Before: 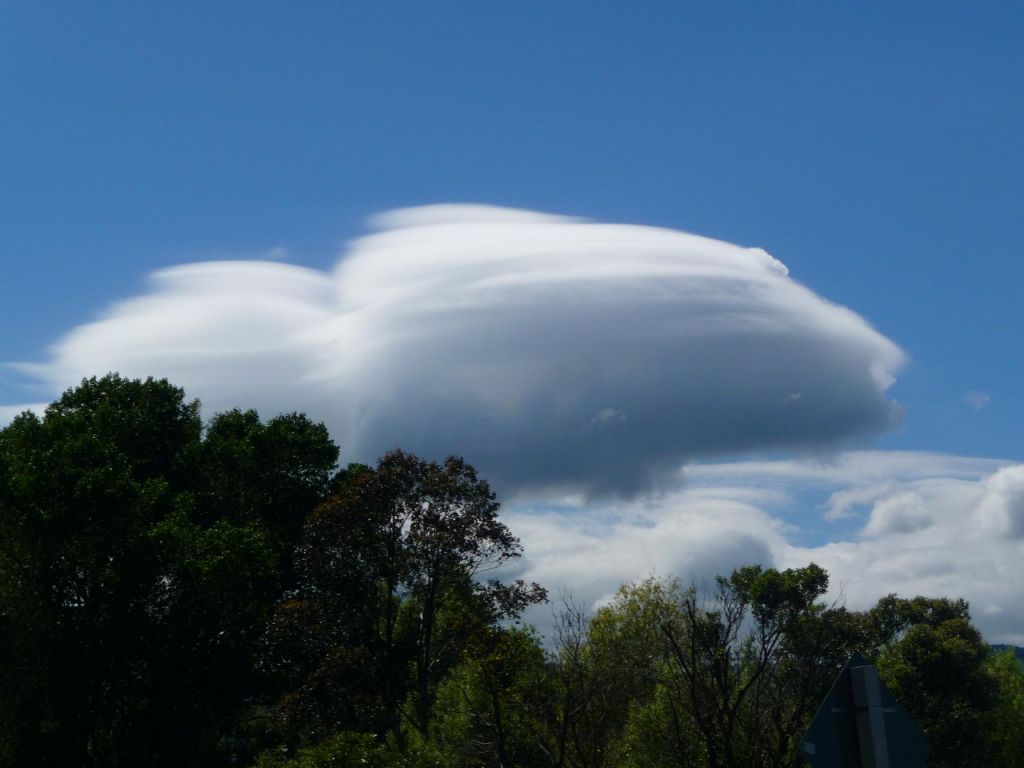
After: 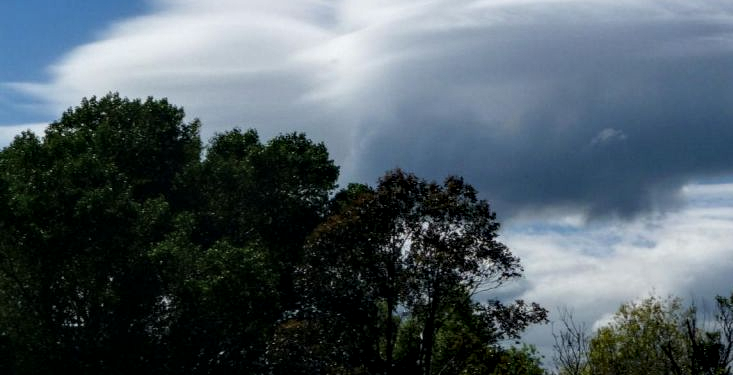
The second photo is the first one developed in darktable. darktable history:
crop: top 36.475%, right 28.366%, bottom 14.632%
local contrast: detail 150%
